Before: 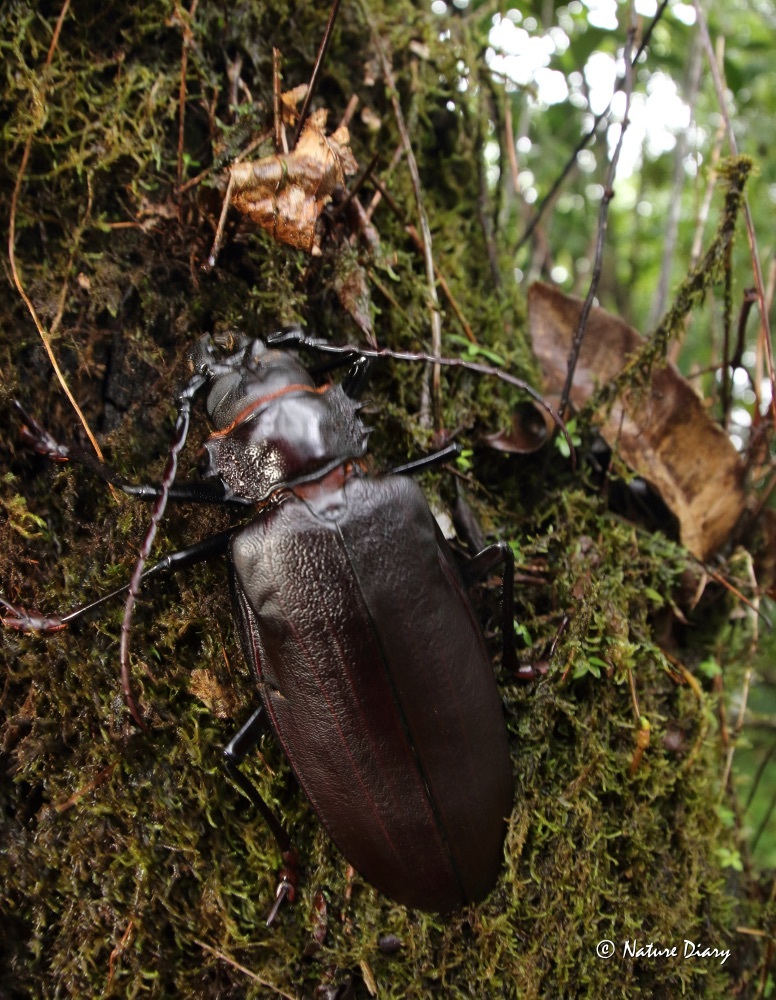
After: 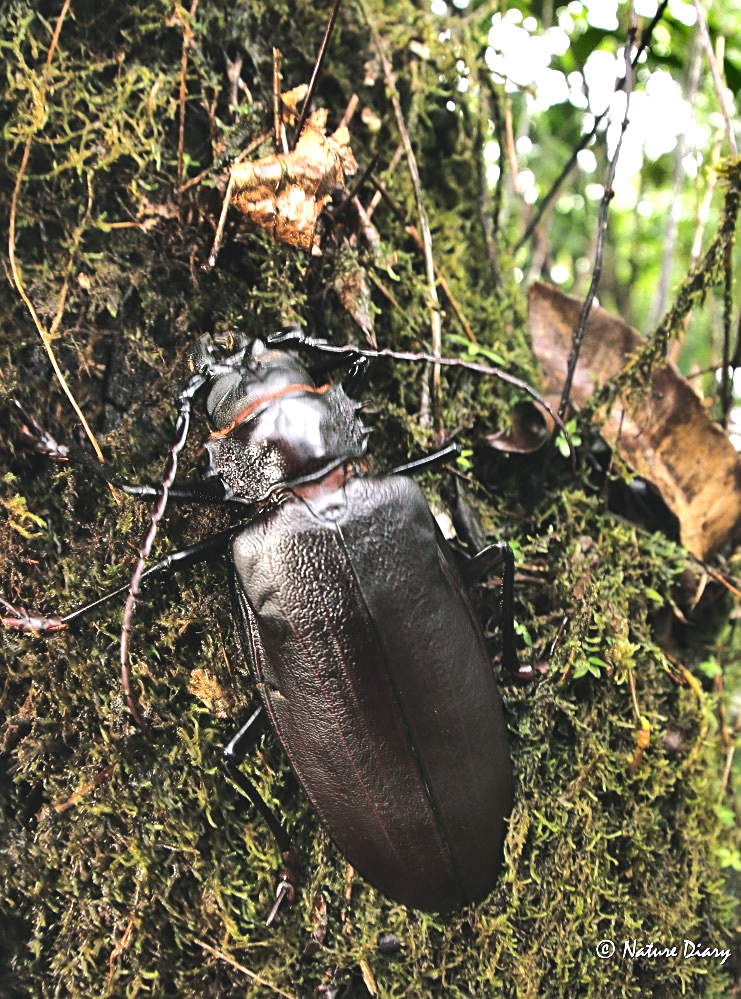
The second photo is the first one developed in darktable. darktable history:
contrast brightness saturation: brightness 0.147
crop: right 4.449%, bottom 0.047%
sharpen: on, module defaults
shadows and highlights: low approximation 0.01, soften with gaussian
exposure: black level correction 0, exposure 0.498 EV, compensate highlight preservation false
color balance rgb: shadows lift › luminance -7.409%, shadows lift › chroma 2.441%, shadows lift › hue 166.19°, global offset › luminance 0.742%, perceptual saturation grading › global saturation 0.401%, perceptual brilliance grading › highlights 17.556%, perceptual brilliance grading › mid-tones 32.052%, perceptual brilliance grading › shadows -30.752%
